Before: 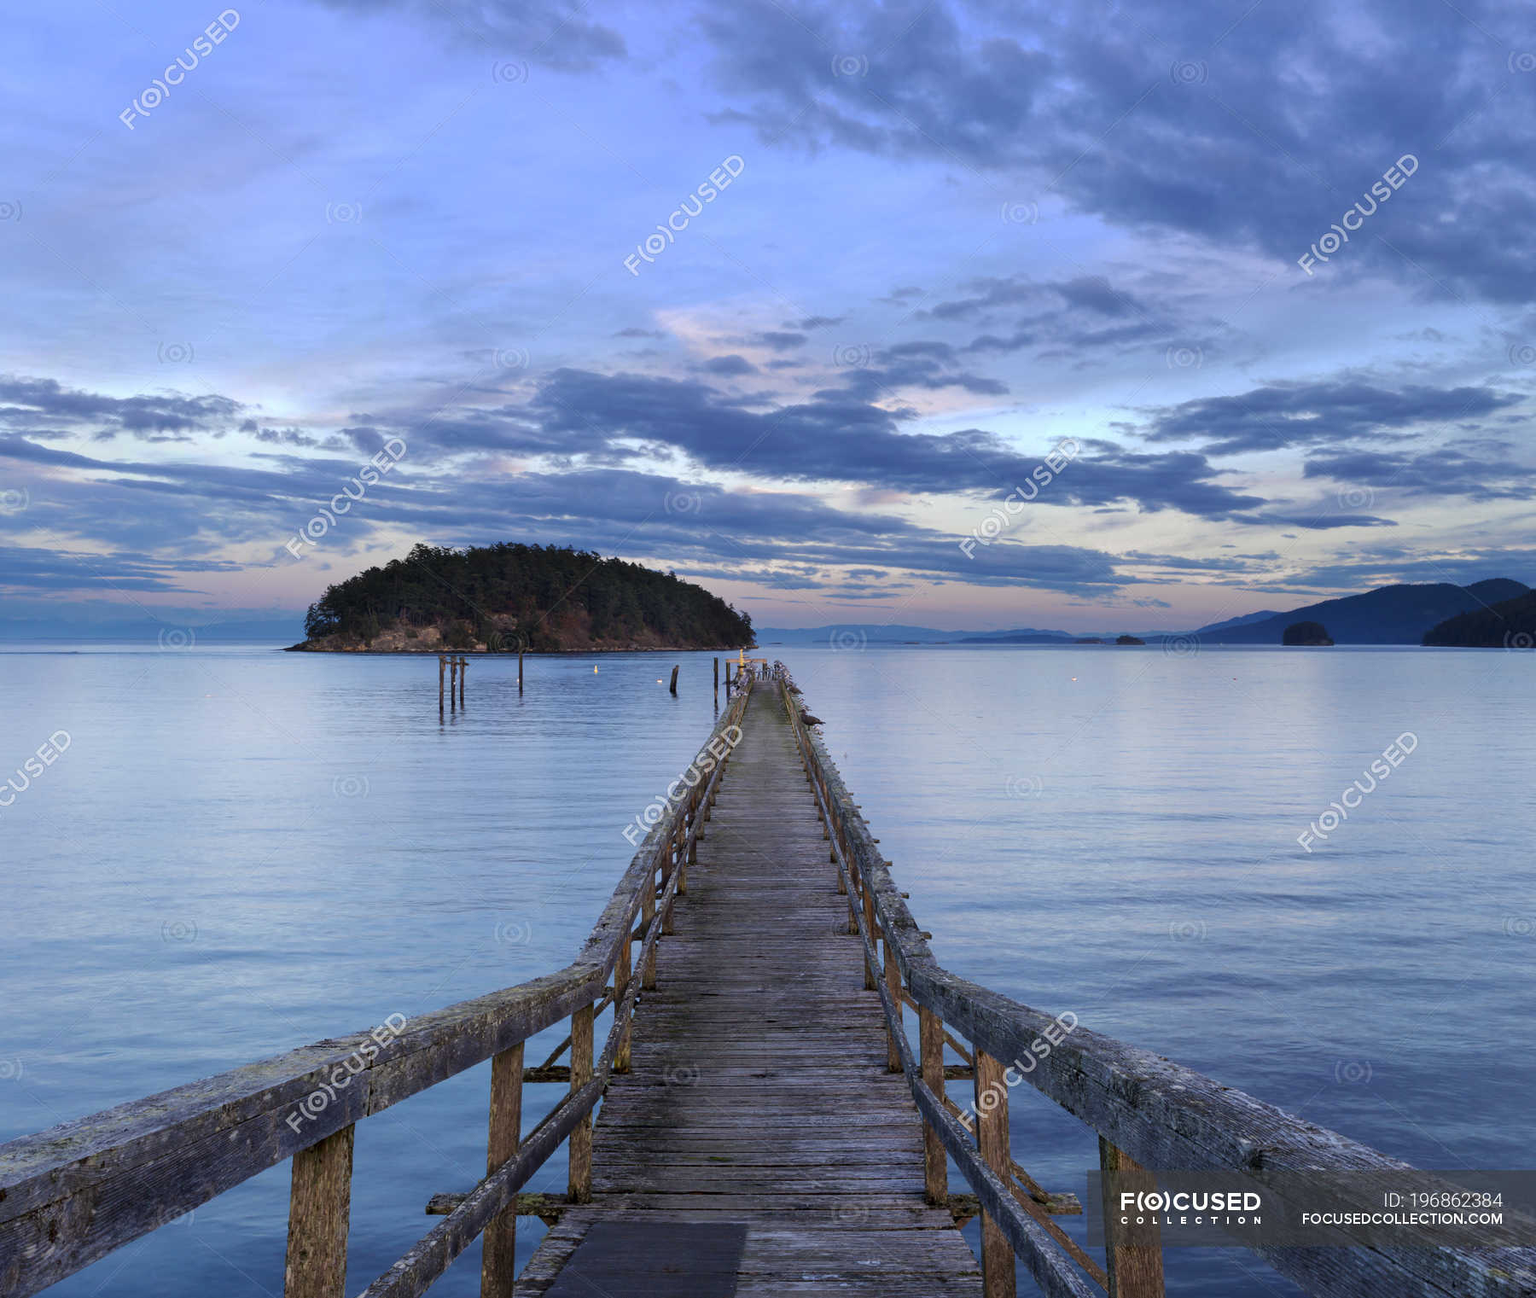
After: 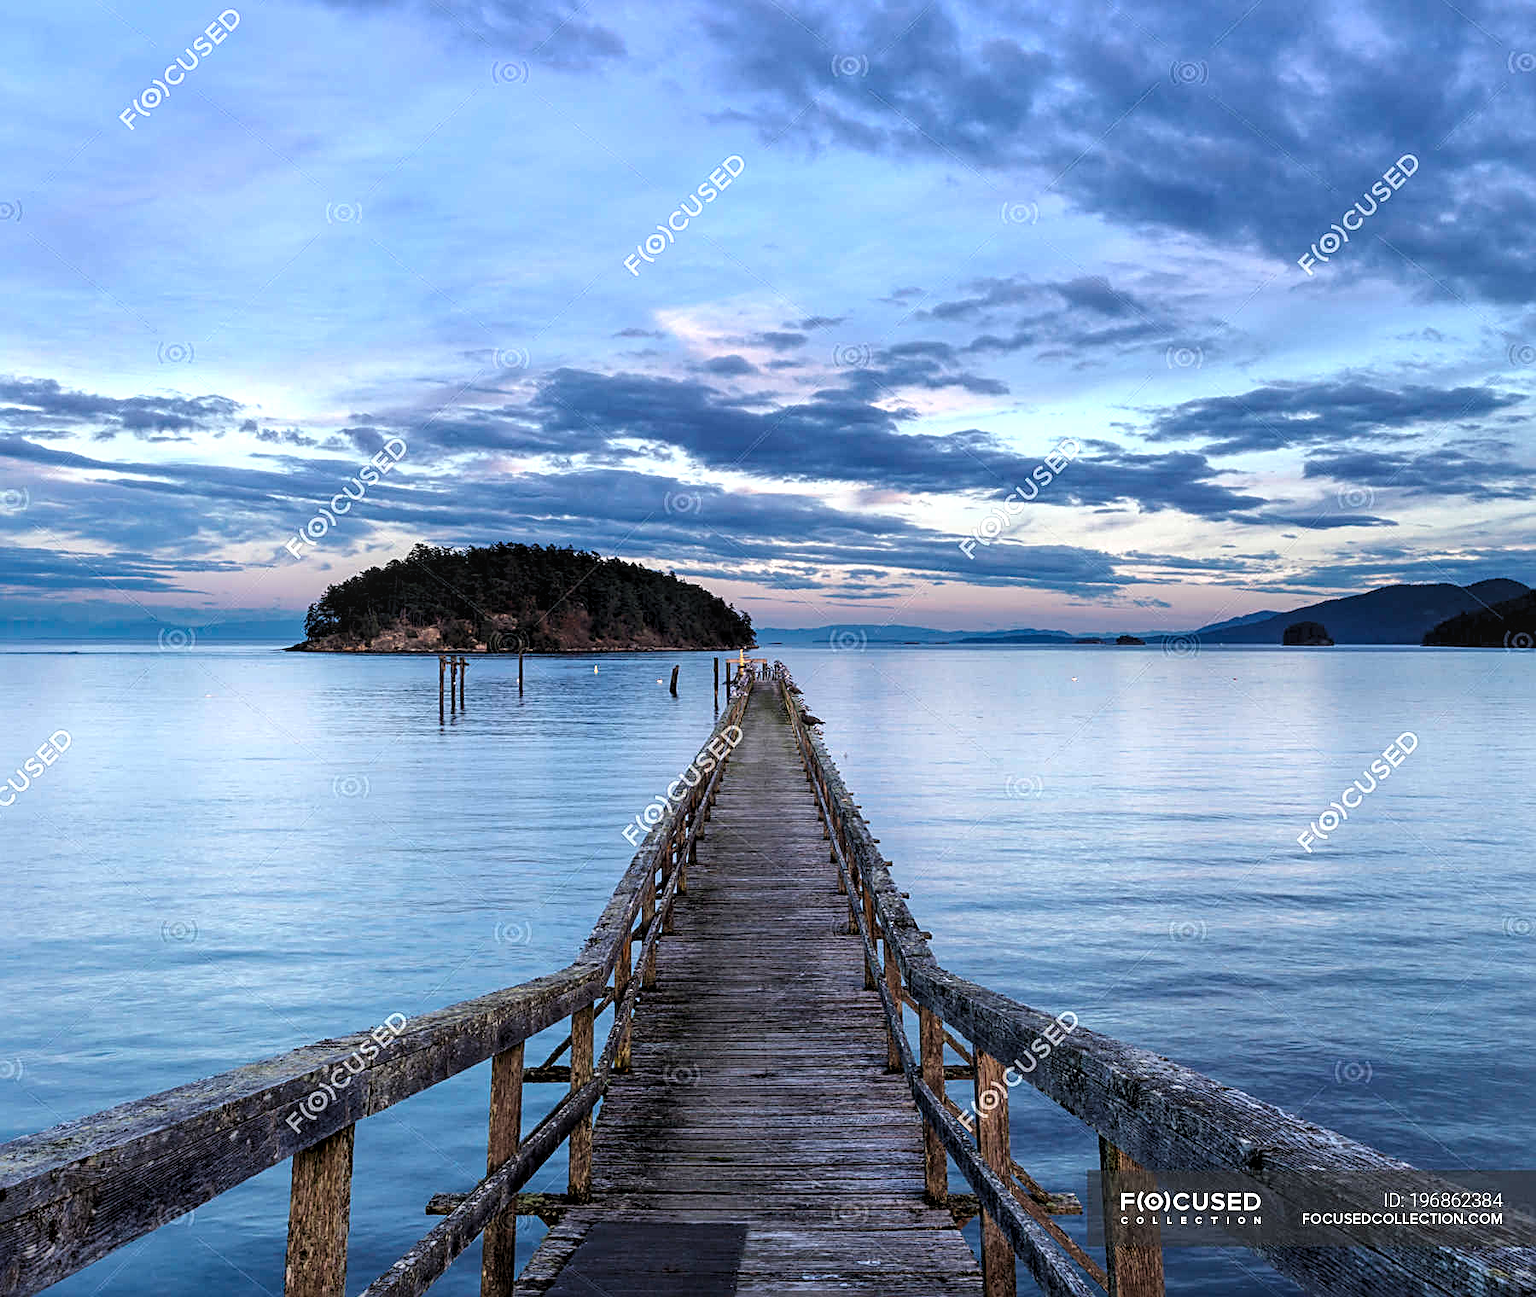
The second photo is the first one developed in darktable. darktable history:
levels: levels [0.062, 0.494, 0.925]
tone equalizer: on, module defaults
sharpen: radius 2.531, amount 0.622
local contrast: on, module defaults
tone curve: curves: ch0 [(0, 0) (0.003, 0.003) (0.011, 0.012) (0.025, 0.026) (0.044, 0.047) (0.069, 0.073) (0.1, 0.105) (0.136, 0.143) (0.177, 0.187) (0.224, 0.237) (0.277, 0.293) (0.335, 0.354) (0.399, 0.422) (0.468, 0.495) (0.543, 0.574) (0.623, 0.659) (0.709, 0.749) (0.801, 0.846) (0.898, 0.932) (1, 1)], color space Lab, independent channels, preserve colors none
